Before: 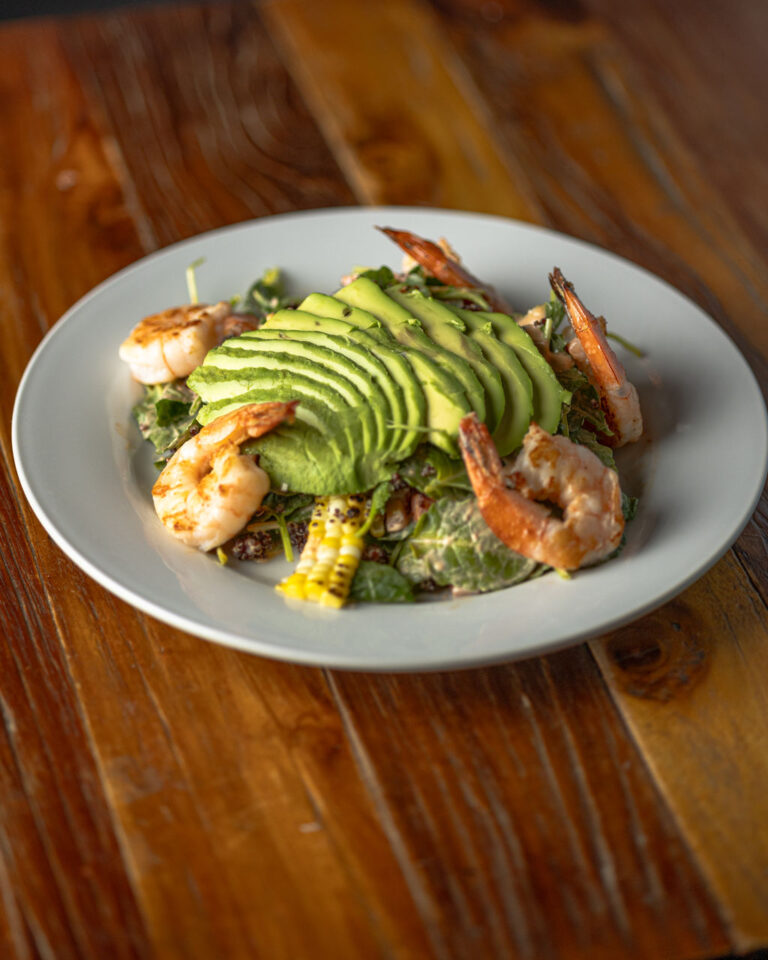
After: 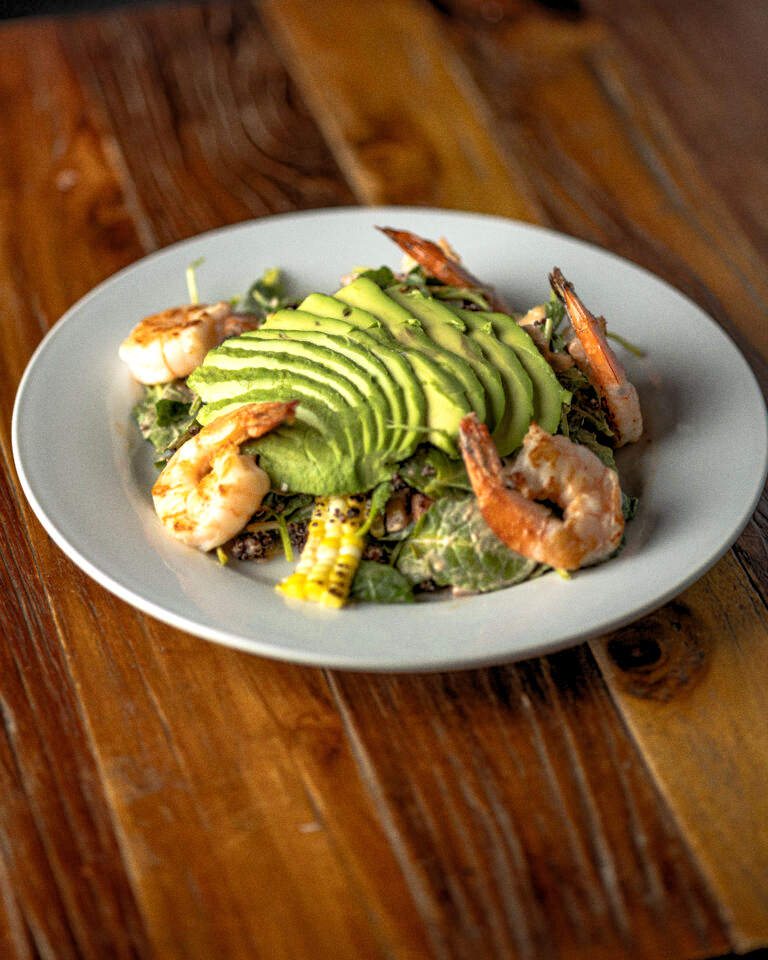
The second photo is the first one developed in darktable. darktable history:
rgb levels: levels [[0.01, 0.419, 0.839], [0, 0.5, 1], [0, 0.5, 1]]
grain: coarseness 7.08 ISO, strength 21.67%, mid-tones bias 59.58%
